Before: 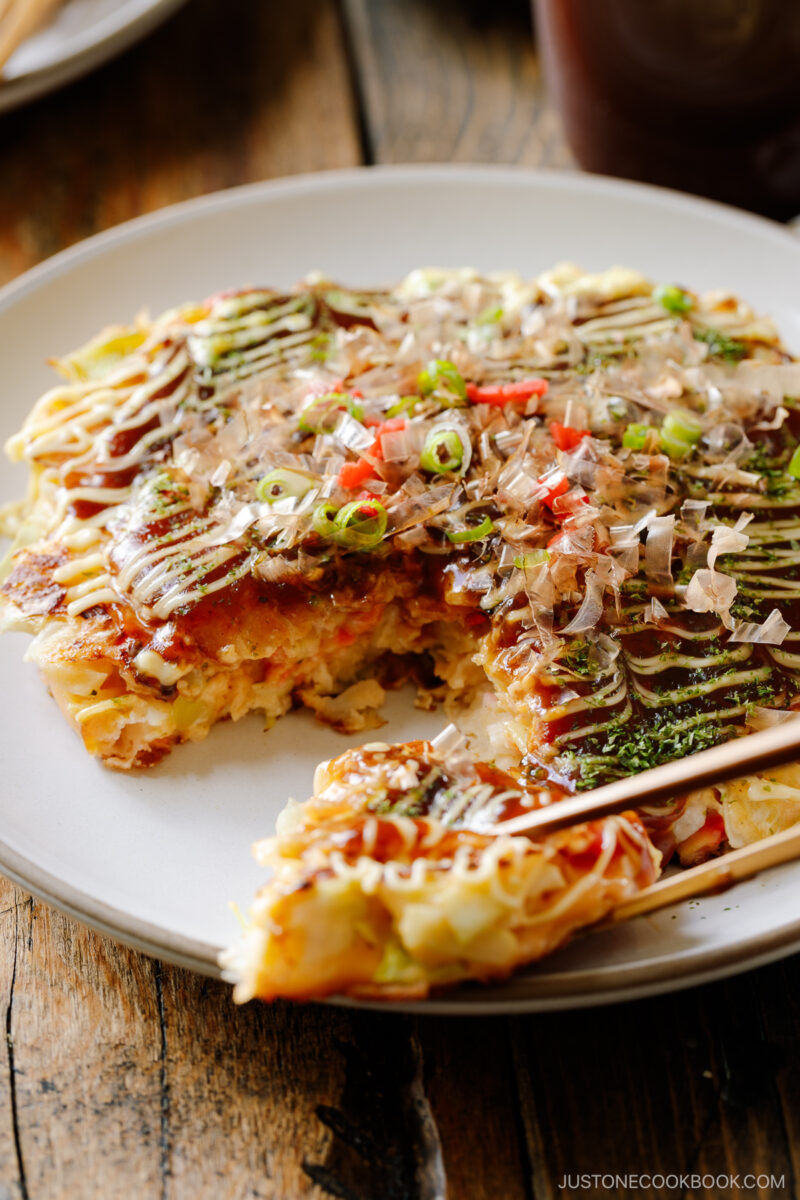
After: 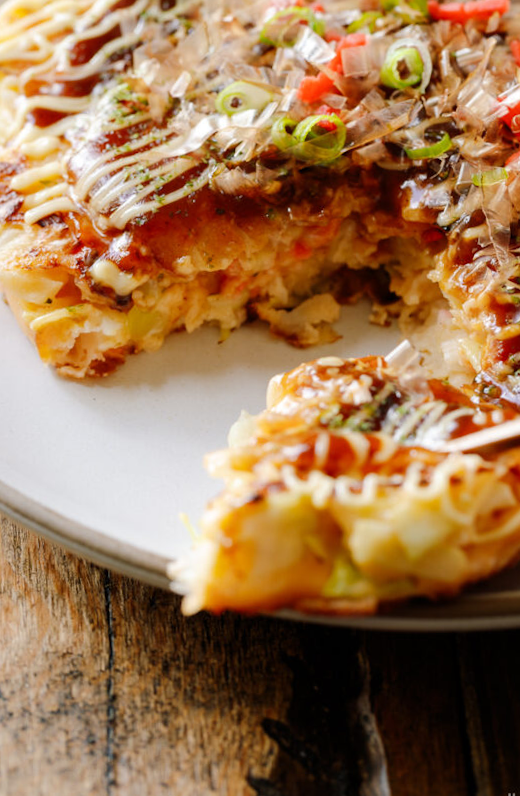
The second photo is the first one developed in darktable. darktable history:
crop and rotate: angle -1.24°, left 4.035%, top 31.521%, right 28.84%
